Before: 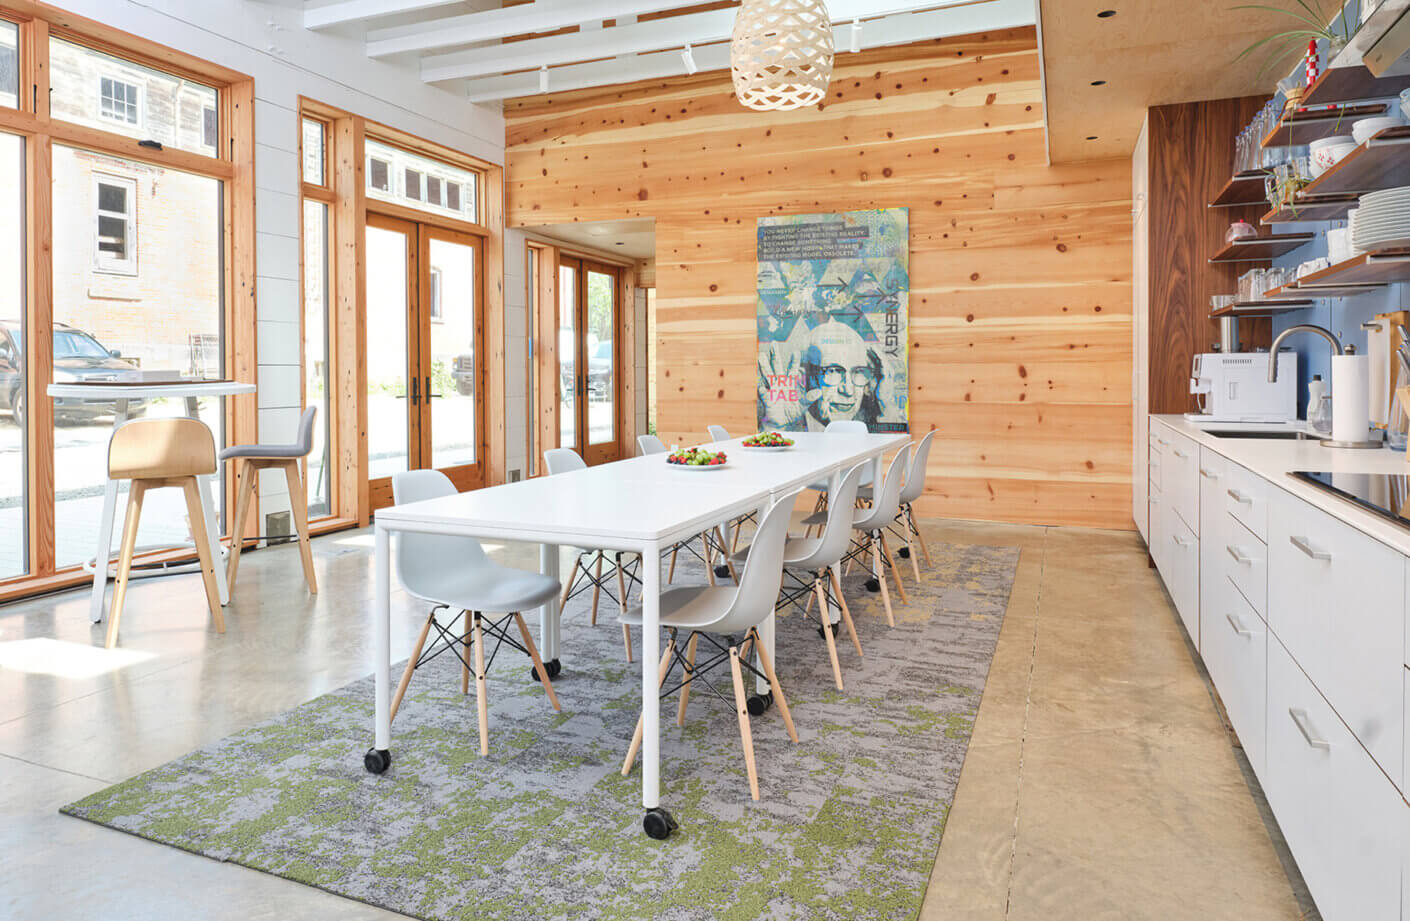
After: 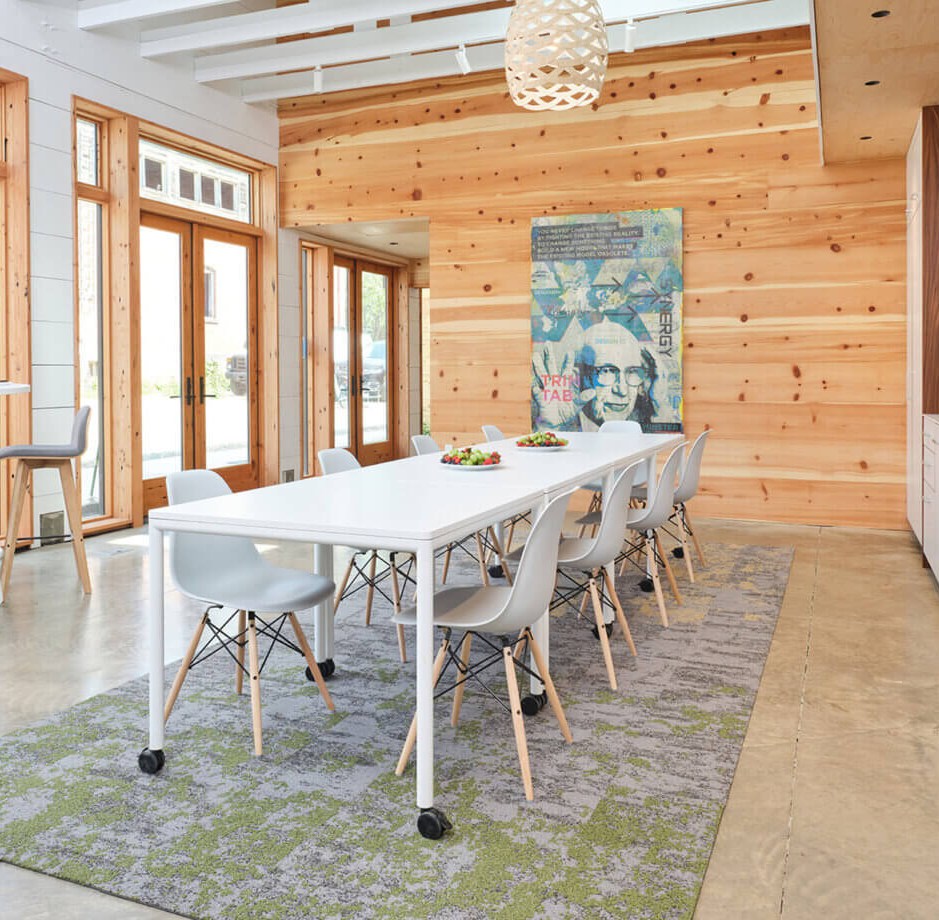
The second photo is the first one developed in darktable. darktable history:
crop and rotate: left 16.048%, right 17.344%
